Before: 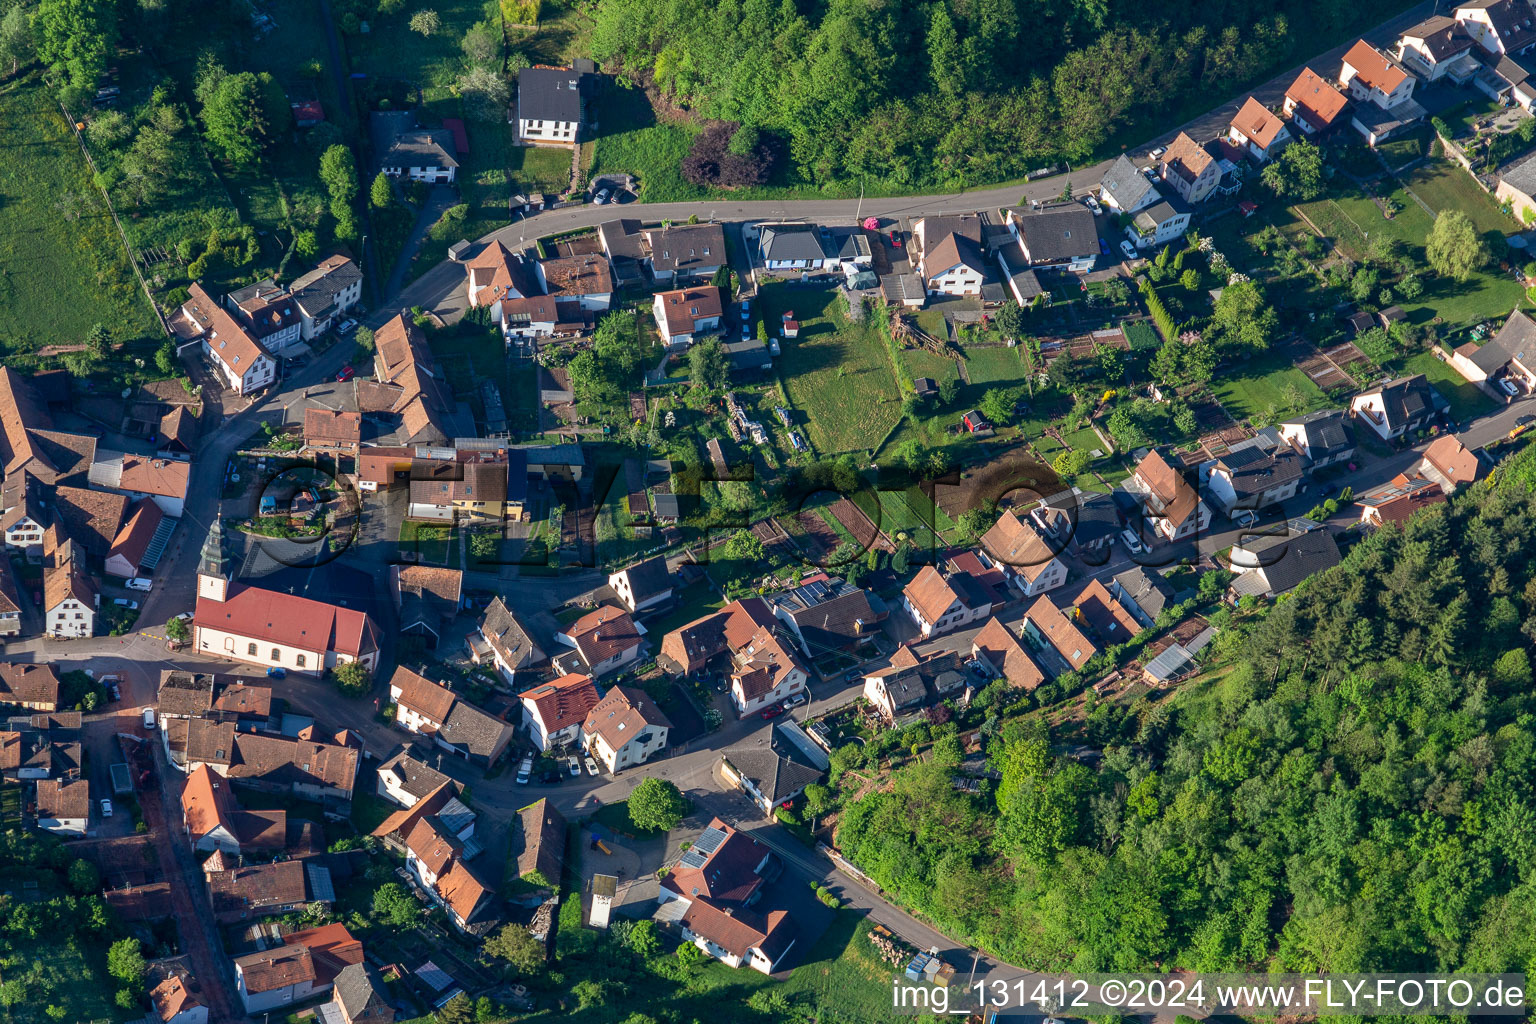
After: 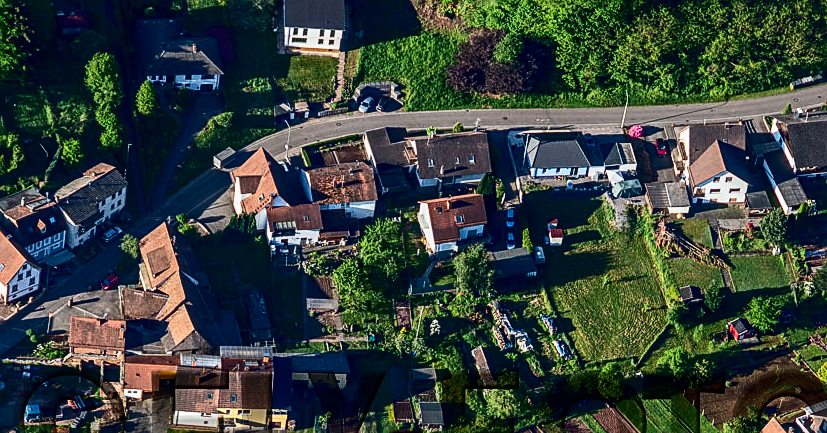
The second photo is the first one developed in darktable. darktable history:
crop: left 15.306%, top 9.065%, right 30.789%, bottom 48.638%
sharpen: on, module defaults
local contrast: on, module defaults
contrast brightness saturation: contrast 0.32, brightness -0.08, saturation 0.17
